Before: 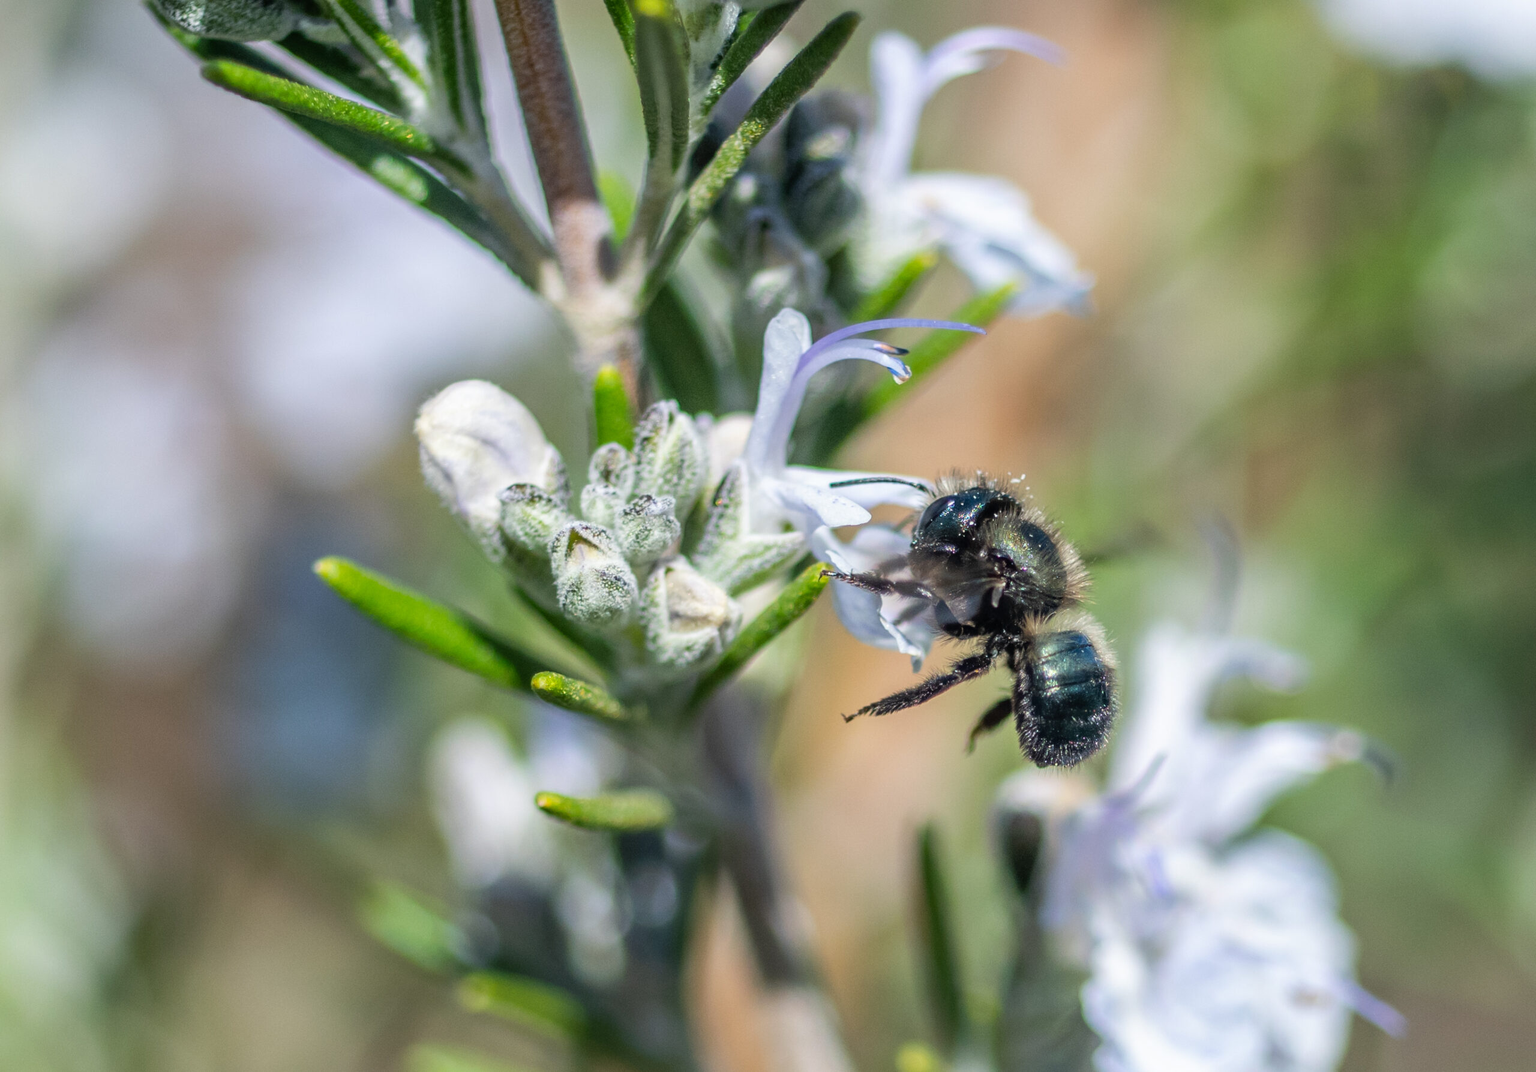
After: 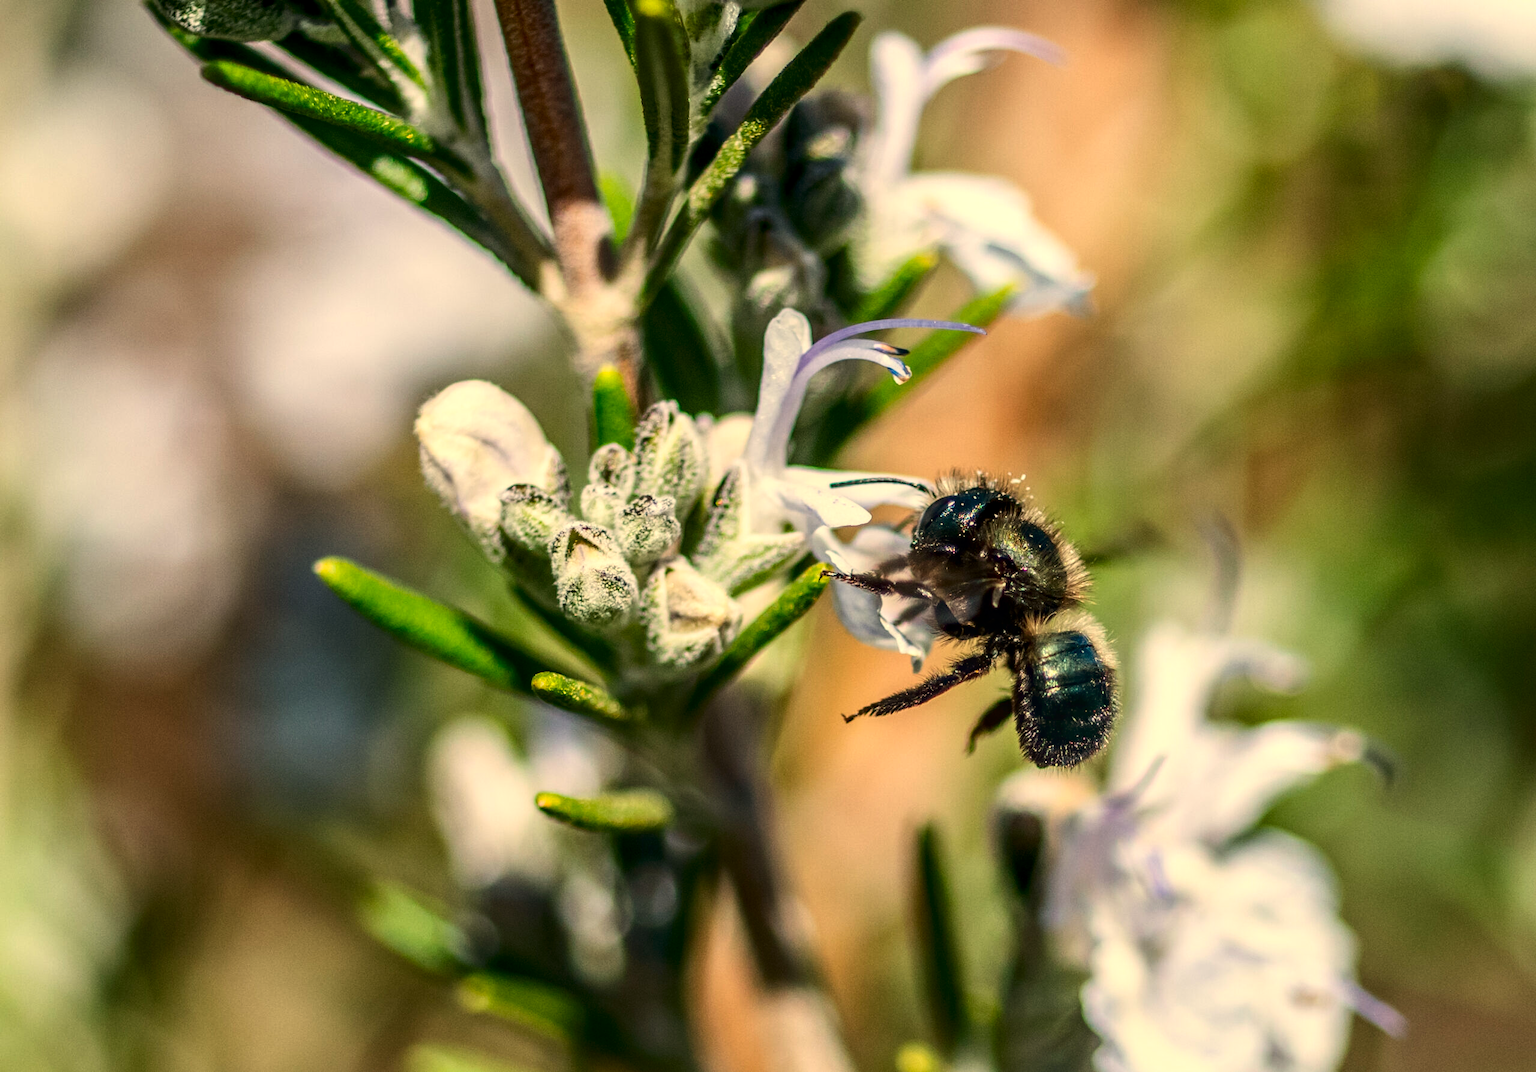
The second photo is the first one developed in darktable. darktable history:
local contrast: on, module defaults
white balance: red 1.123, blue 0.83
exposure: compensate exposure bias true, compensate highlight preservation false
contrast brightness saturation: contrast 0.22, brightness -0.19, saturation 0.24
